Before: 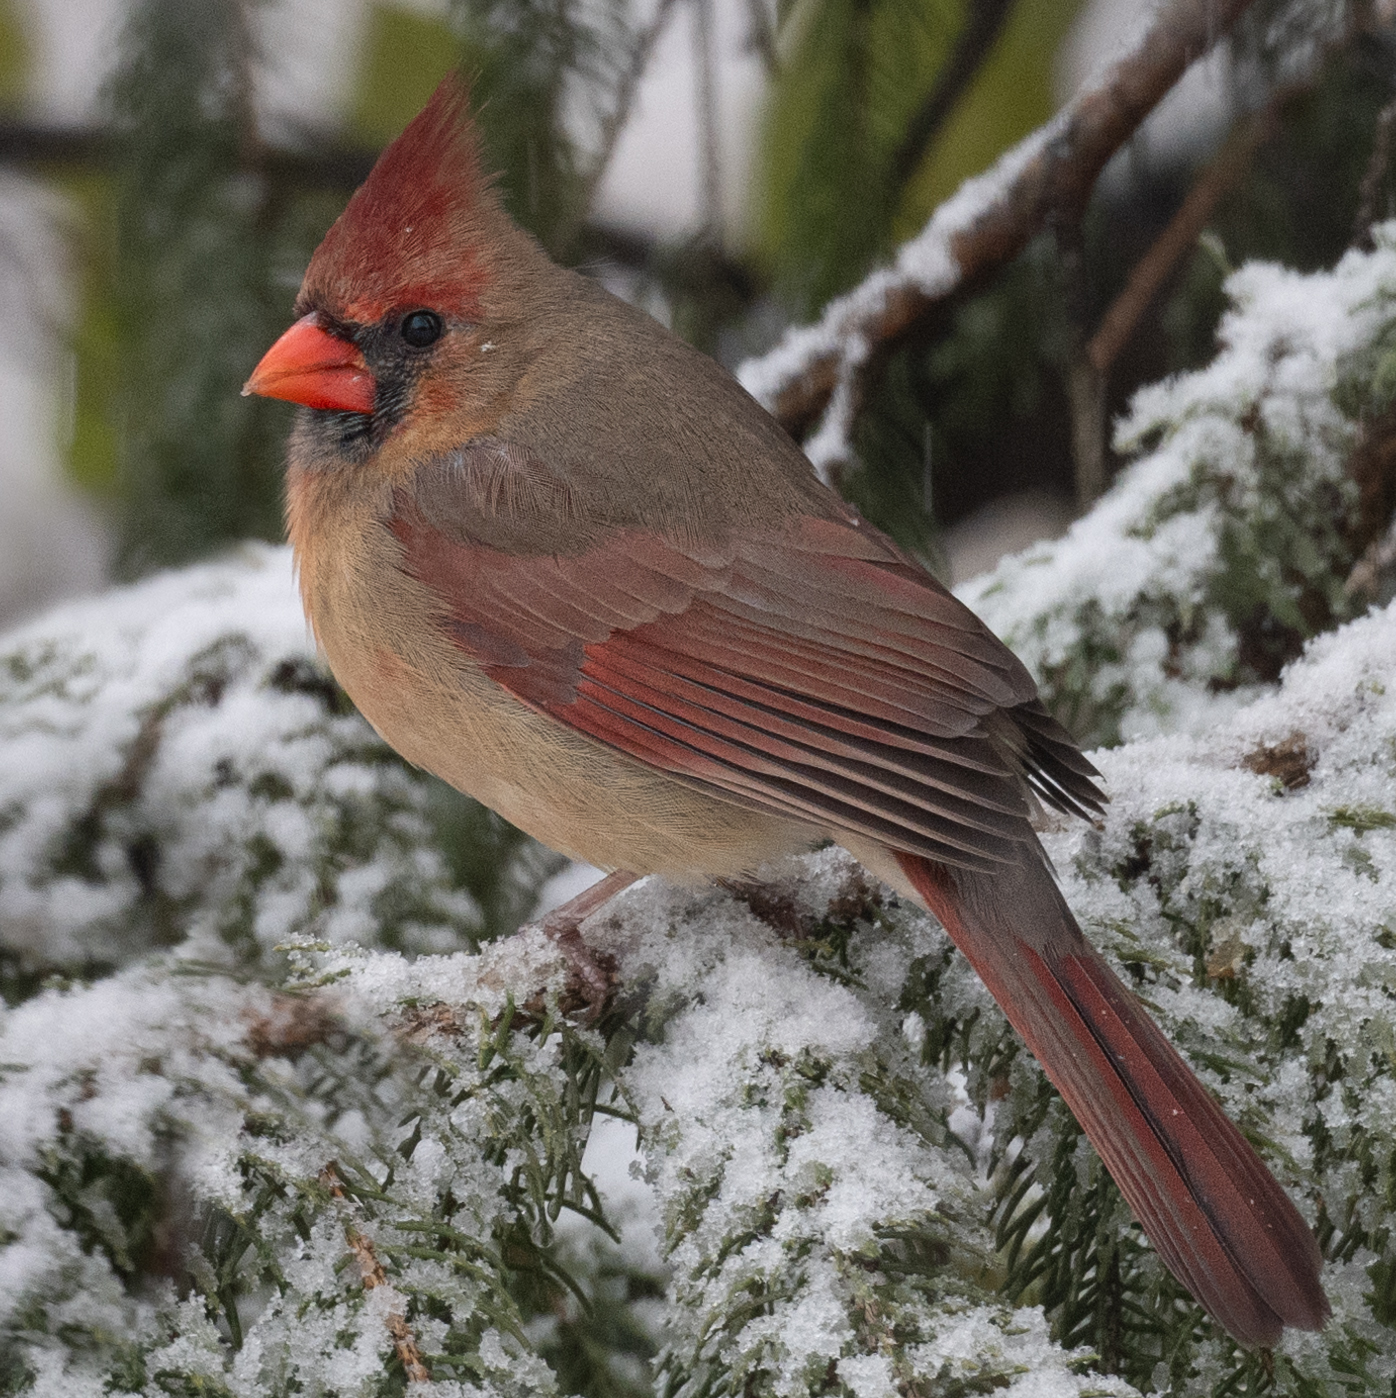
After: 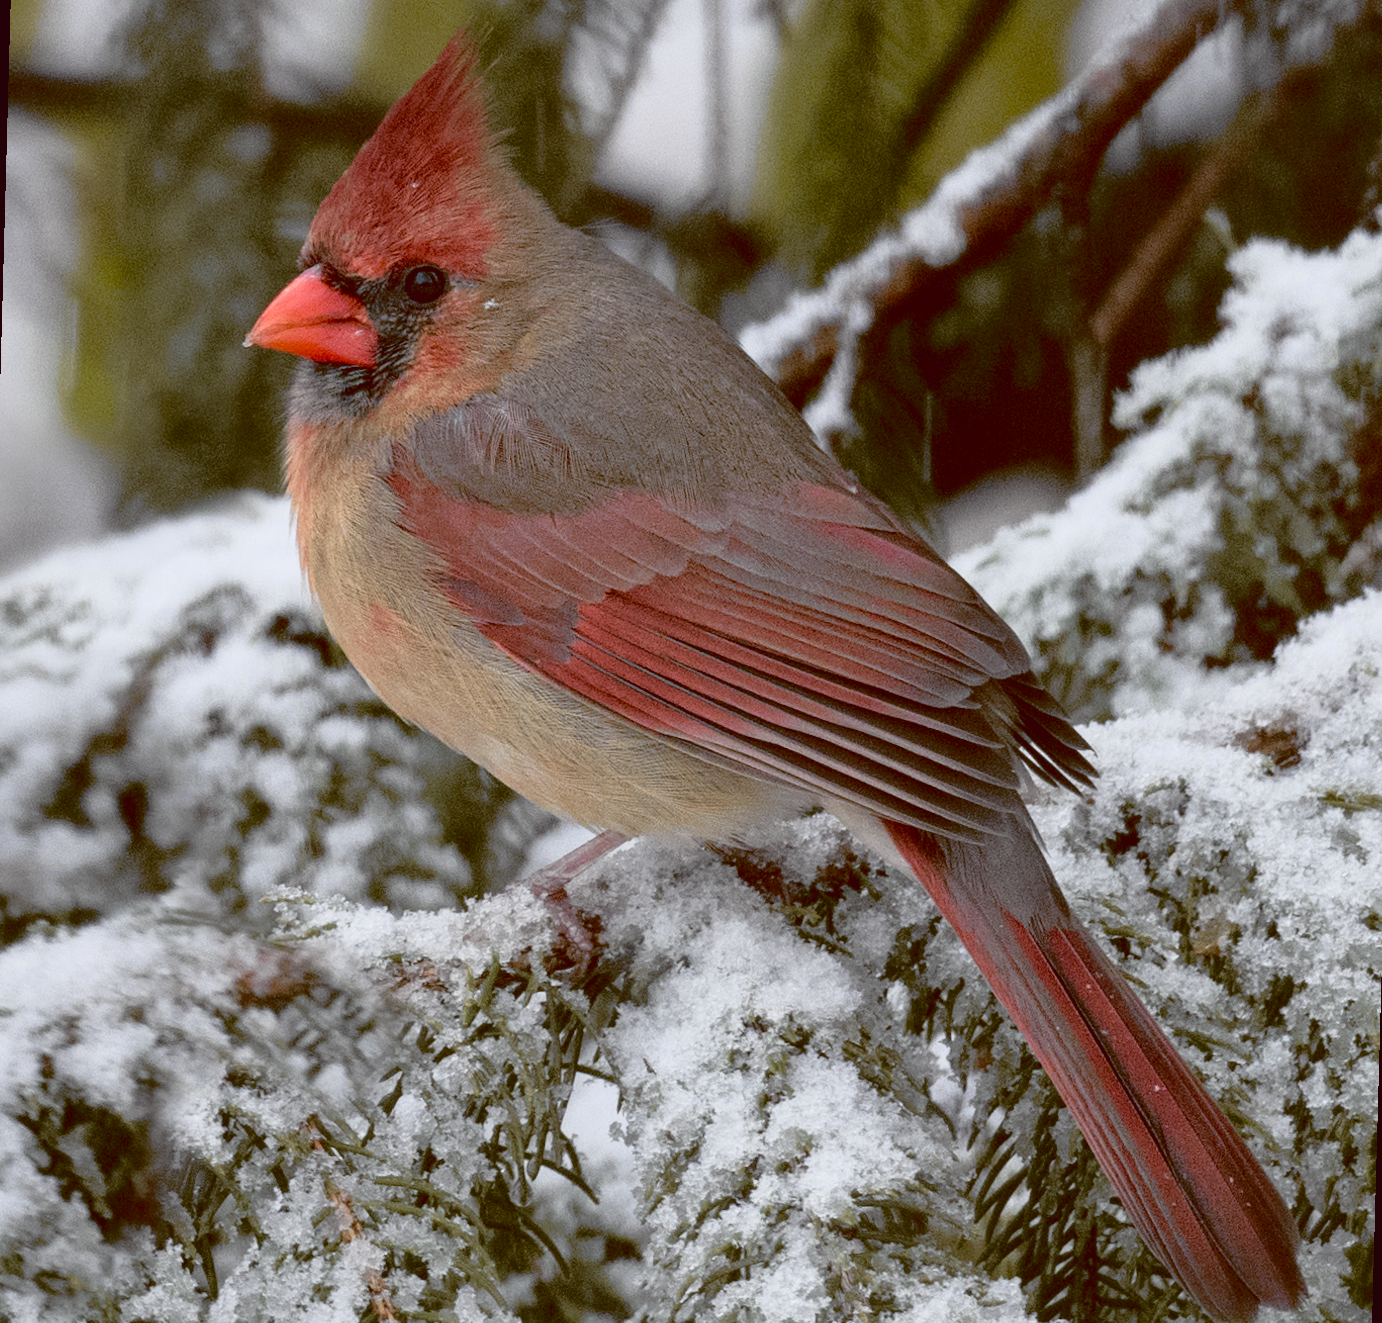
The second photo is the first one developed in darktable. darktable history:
color balance: lift [1, 1.015, 1.004, 0.985], gamma [1, 0.958, 0.971, 1.042], gain [1, 0.956, 0.977, 1.044]
rotate and perspective: rotation 1.57°, crop left 0.018, crop right 0.982, crop top 0.039, crop bottom 0.961
tone curve: curves: ch0 [(0, 0.009) (0.105, 0.08) (0.195, 0.18) (0.283, 0.316) (0.384, 0.434) (0.485, 0.531) (0.638, 0.69) (0.81, 0.872) (1, 0.977)]; ch1 [(0, 0) (0.161, 0.092) (0.35, 0.33) (0.379, 0.401) (0.456, 0.469) (0.502, 0.5) (0.525, 0.514) (0.586, 0.617) (0.635, 0.655) (1, 1)]; ch2 [(0, 0) (0.371, 0.362) (0.437, 0.437) (0.48, 0.49) (0.53, 0.515) (0.56, 0.571) (0.622, 0.606) (1, 1)], color space Lab, independent channels, preserve colors none
